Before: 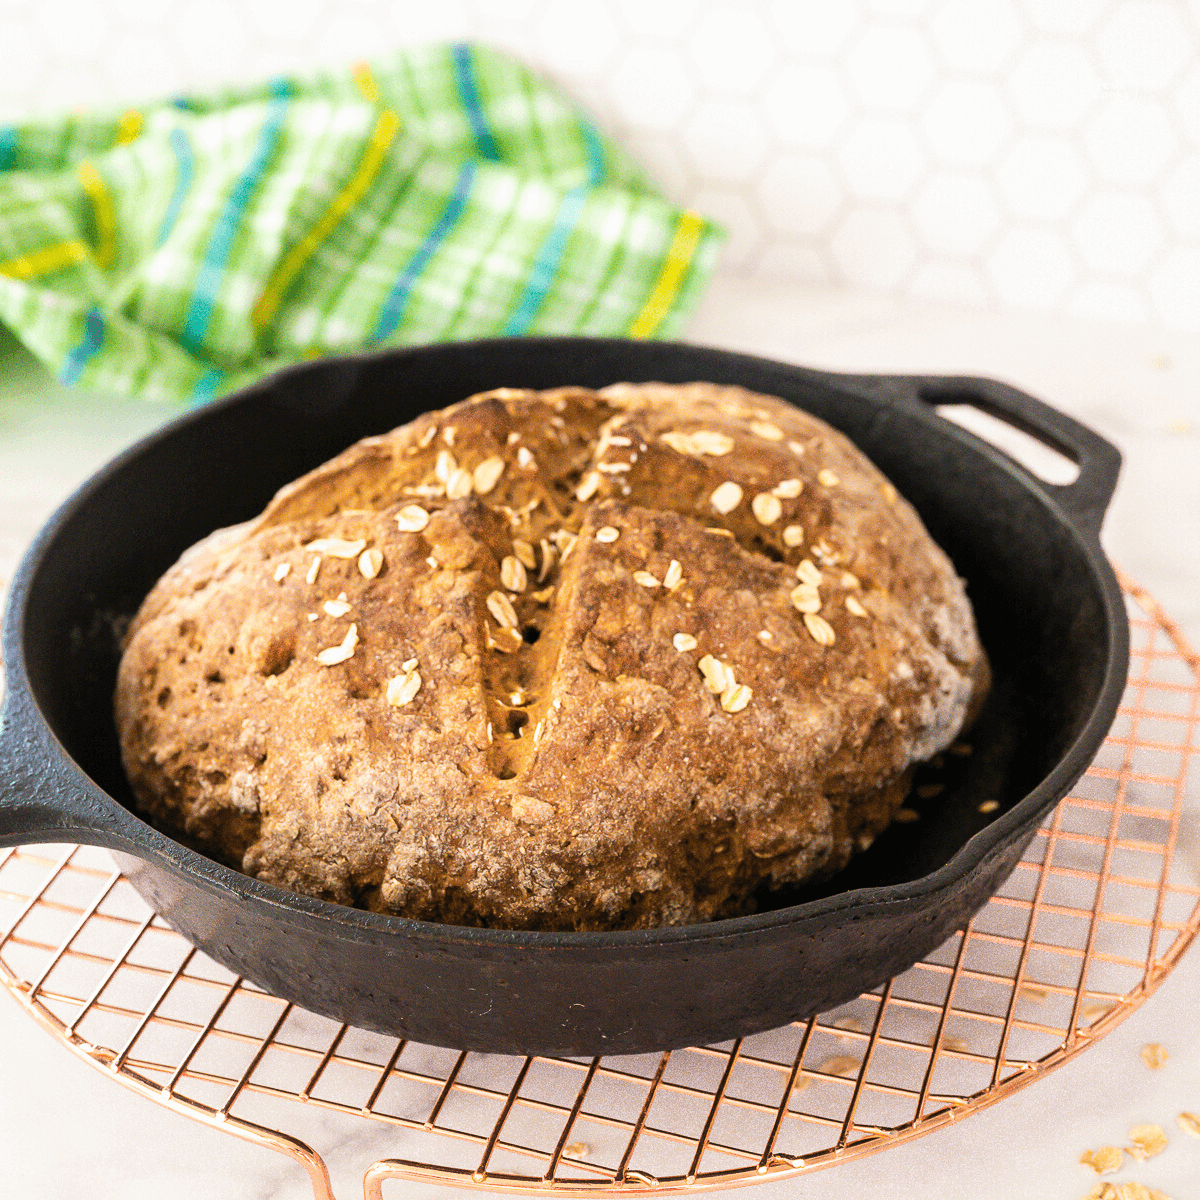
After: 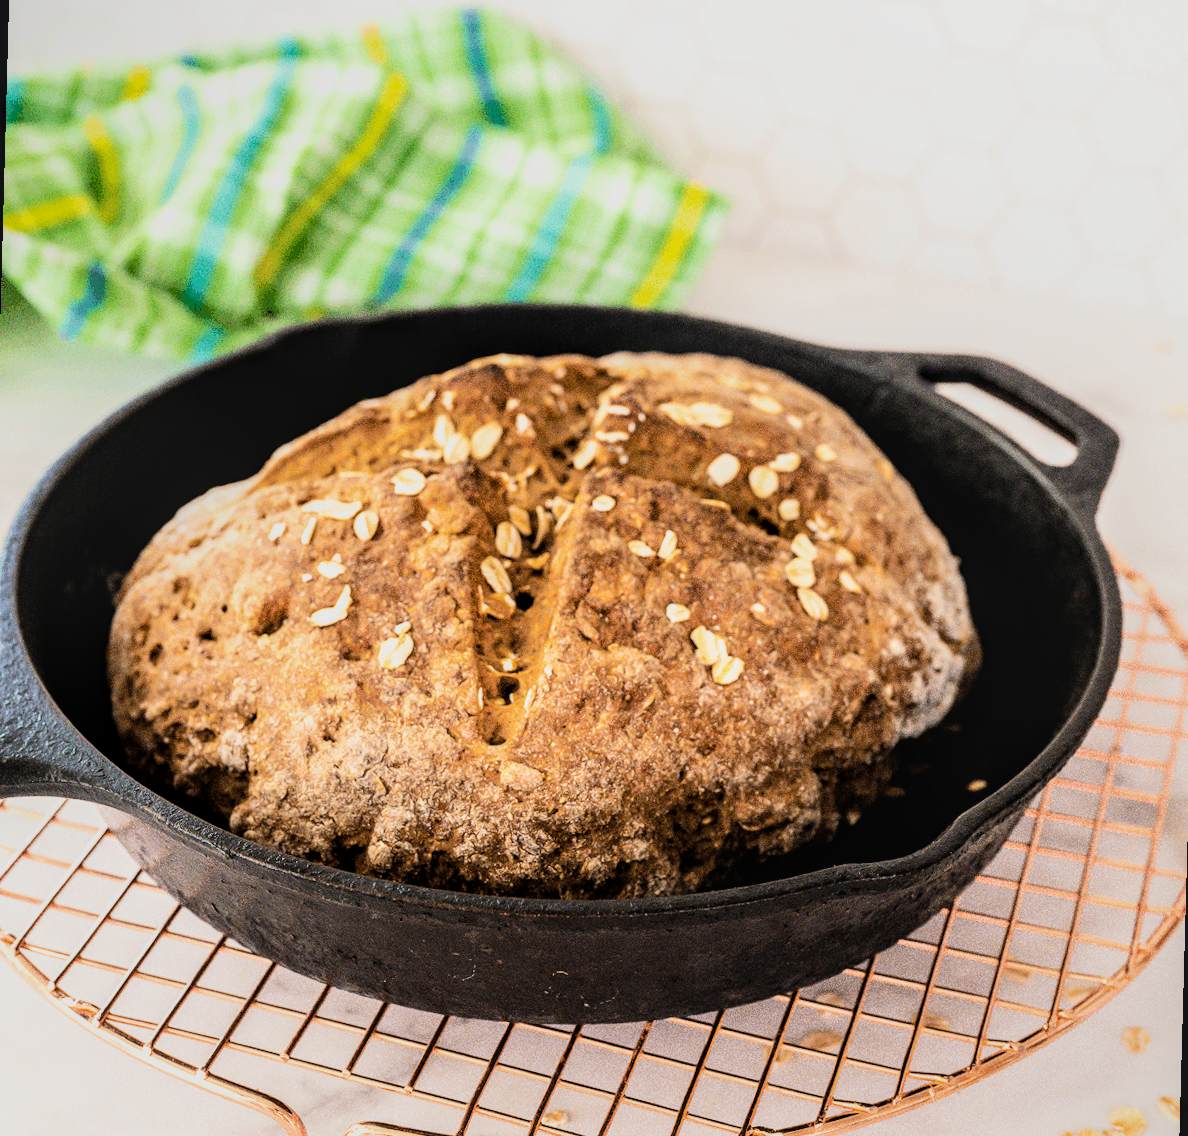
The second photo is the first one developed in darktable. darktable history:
rotate and perspective: rotation 1.57°, crop left 0.018, crop right 0.982, crop top 0.039, crop bottom 0.961
local contrast: on, module defaults
filmic rgb: hardness 4.17, contrast 1.364, color science v6 (2022)
